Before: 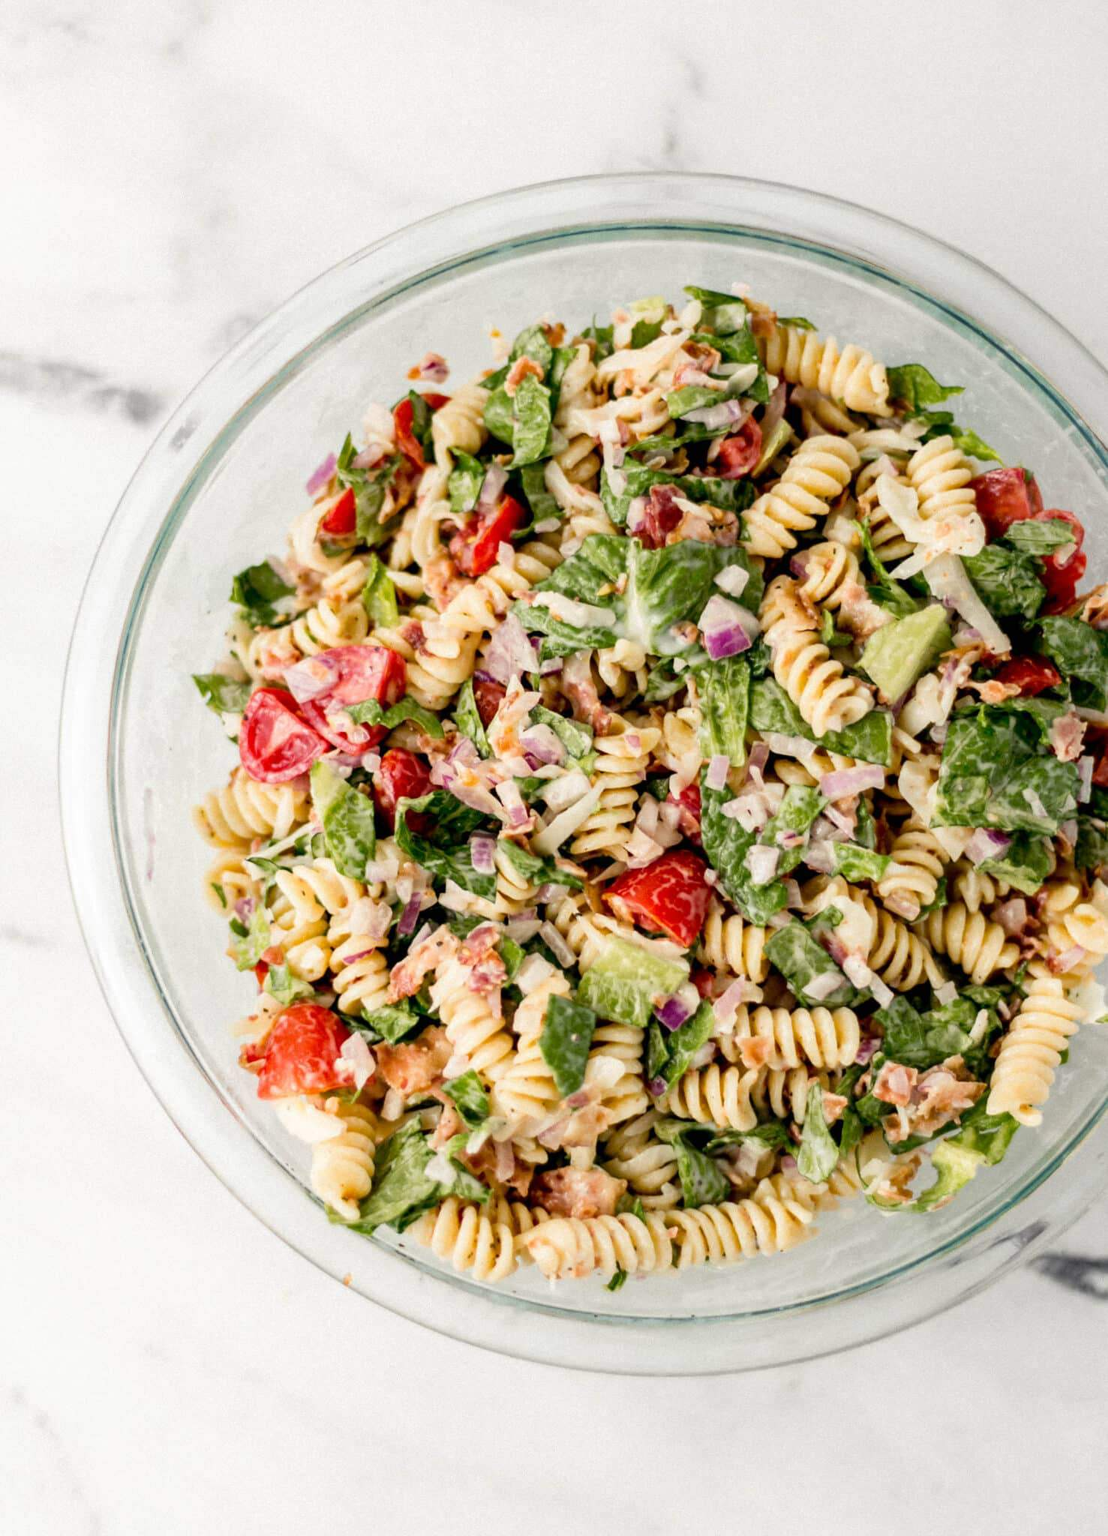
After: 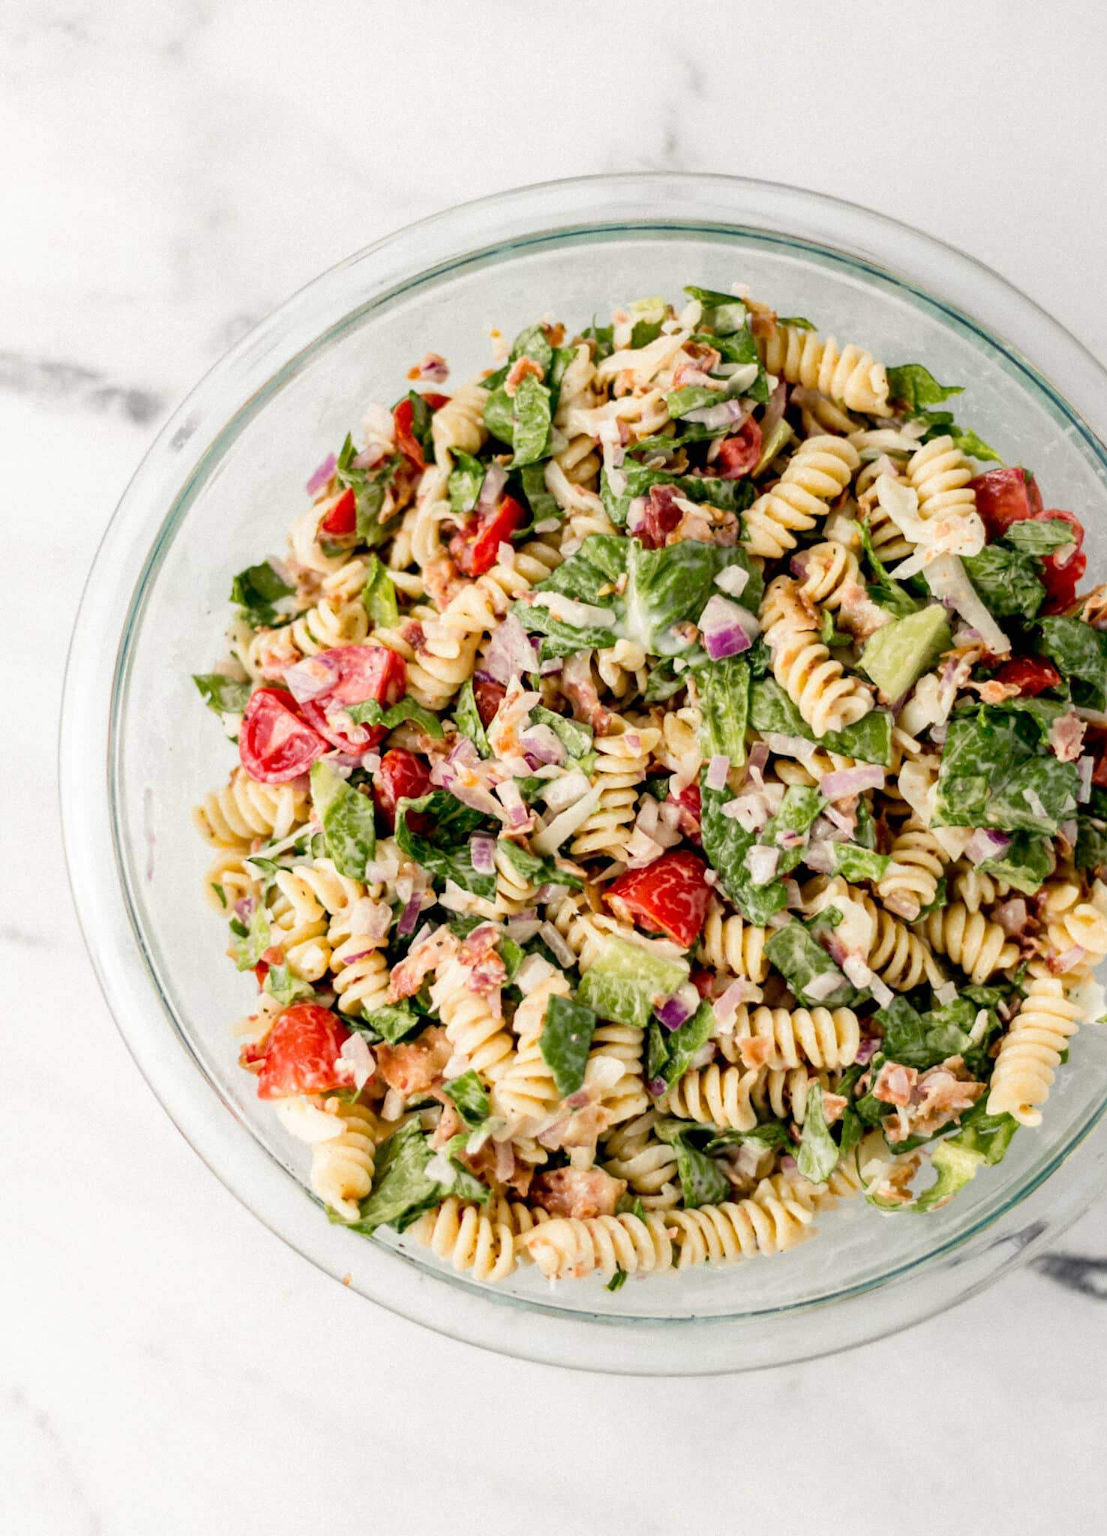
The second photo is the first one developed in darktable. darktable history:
exposure: compensate highlight preservation false
color zones: mix -62.47%
